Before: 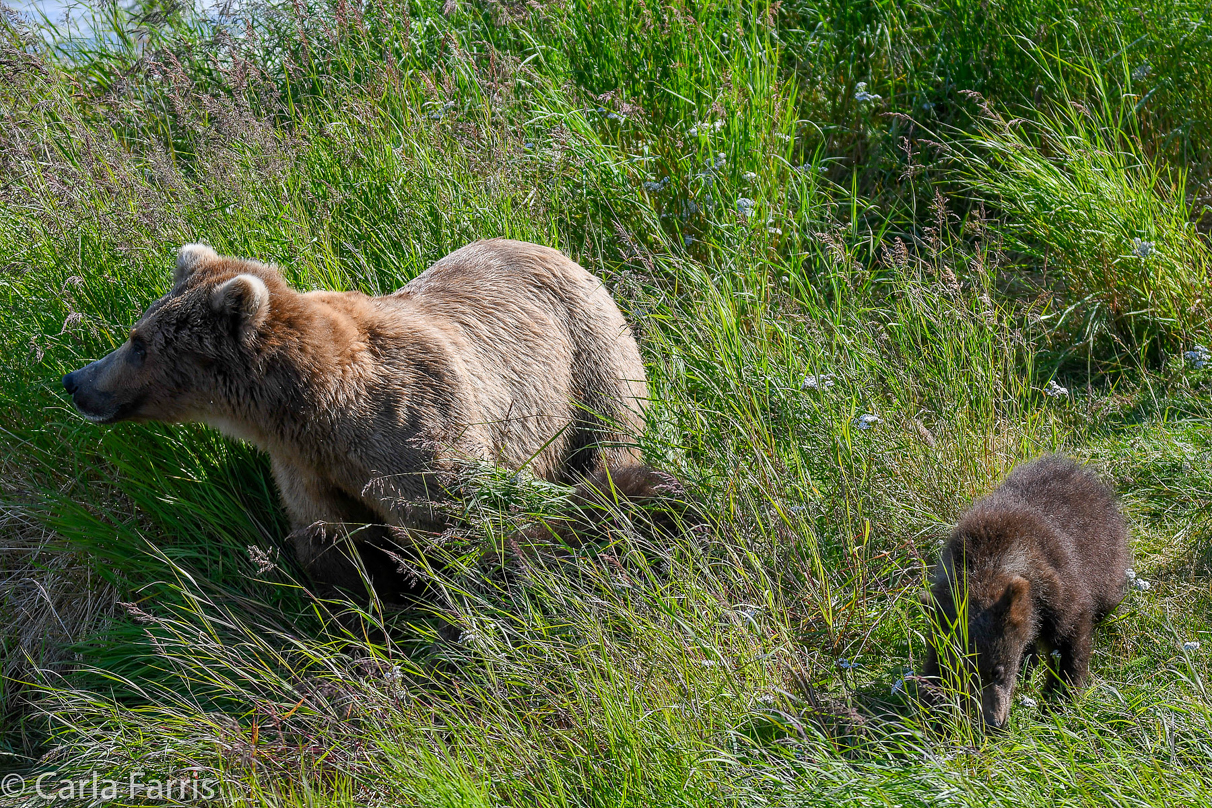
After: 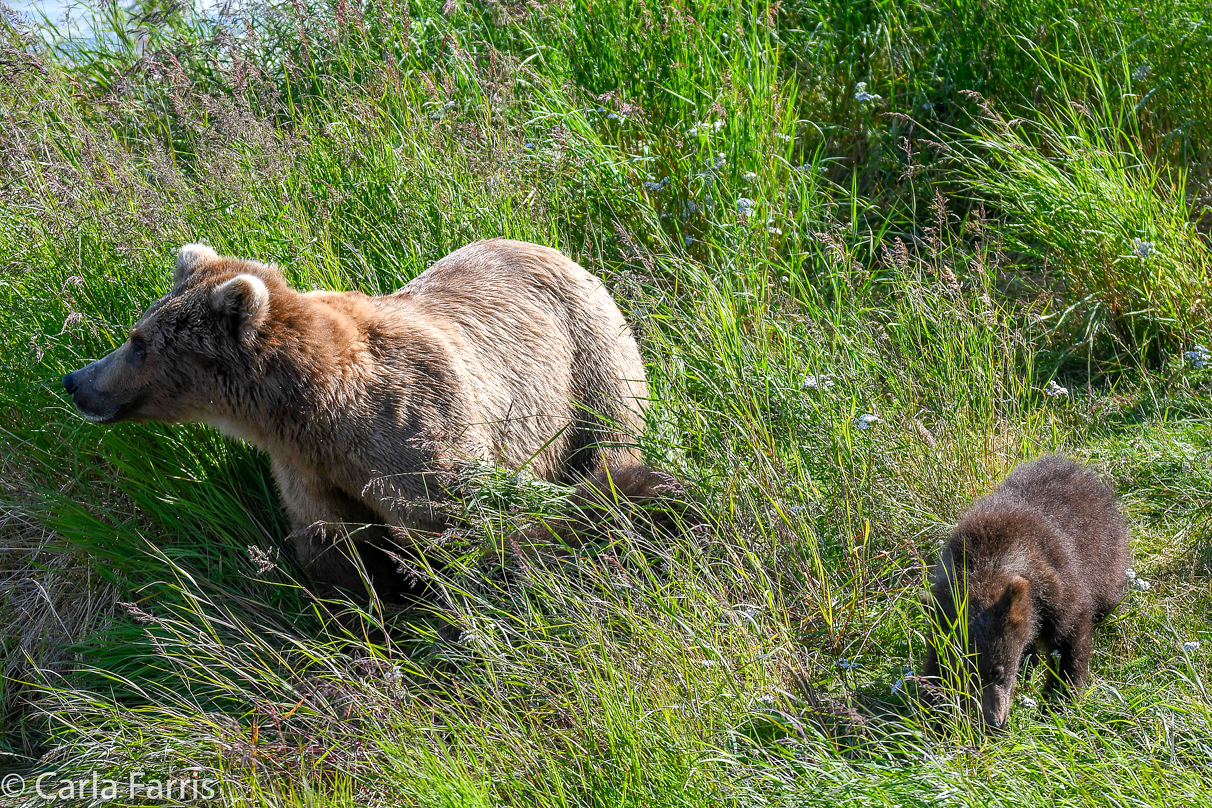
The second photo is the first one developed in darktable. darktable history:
exposure: exposure 0.371 EV, compensate exposure bias true, compensate highlight preservation false
shadows and highlights: radius 332.46, shadows 54.09, highlights -99.96, compress 94.45%, soften with gaussian
